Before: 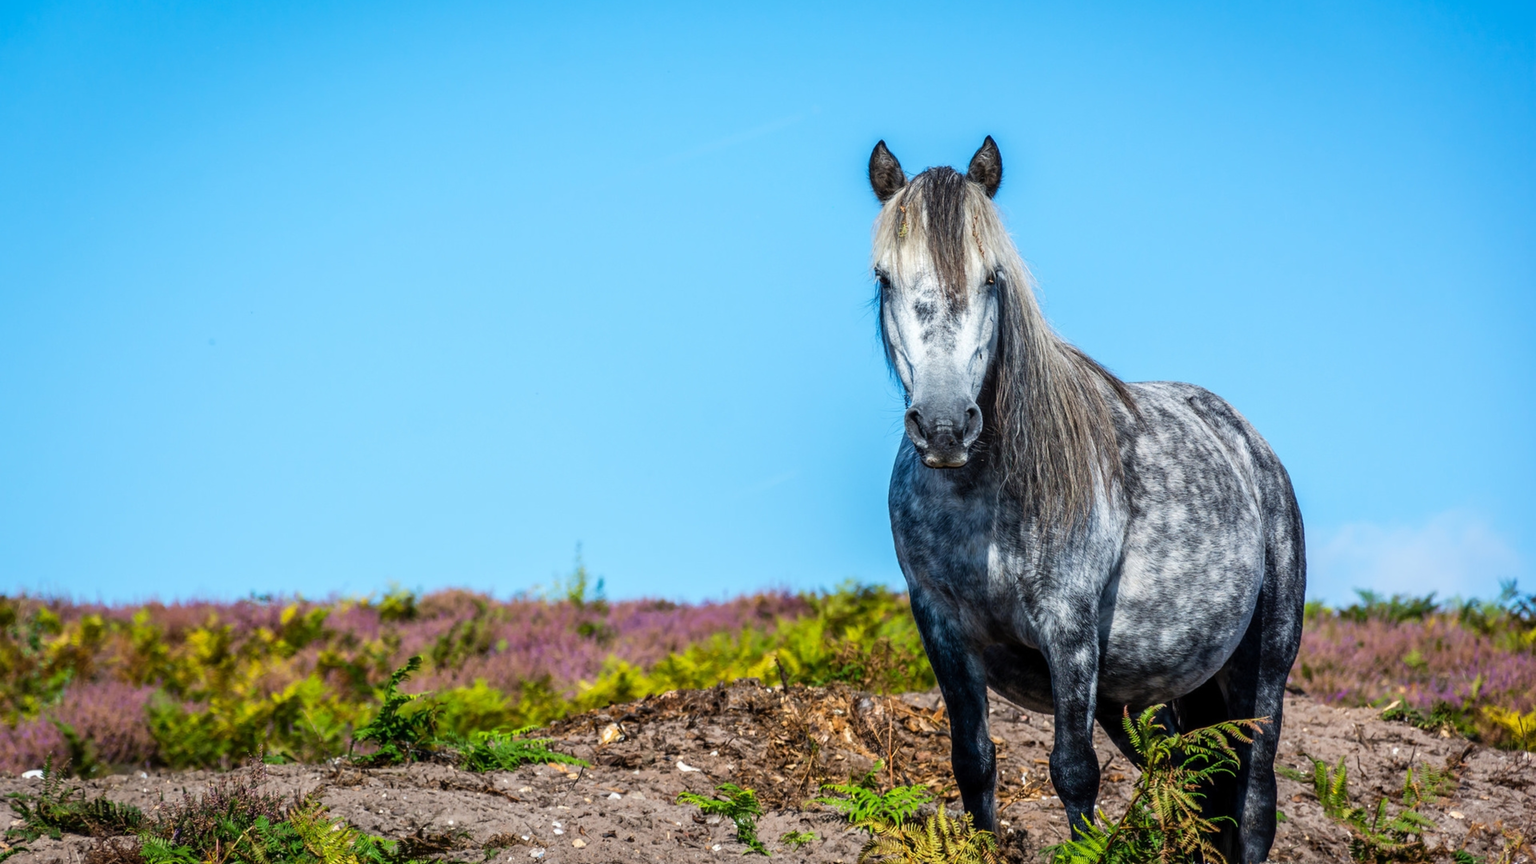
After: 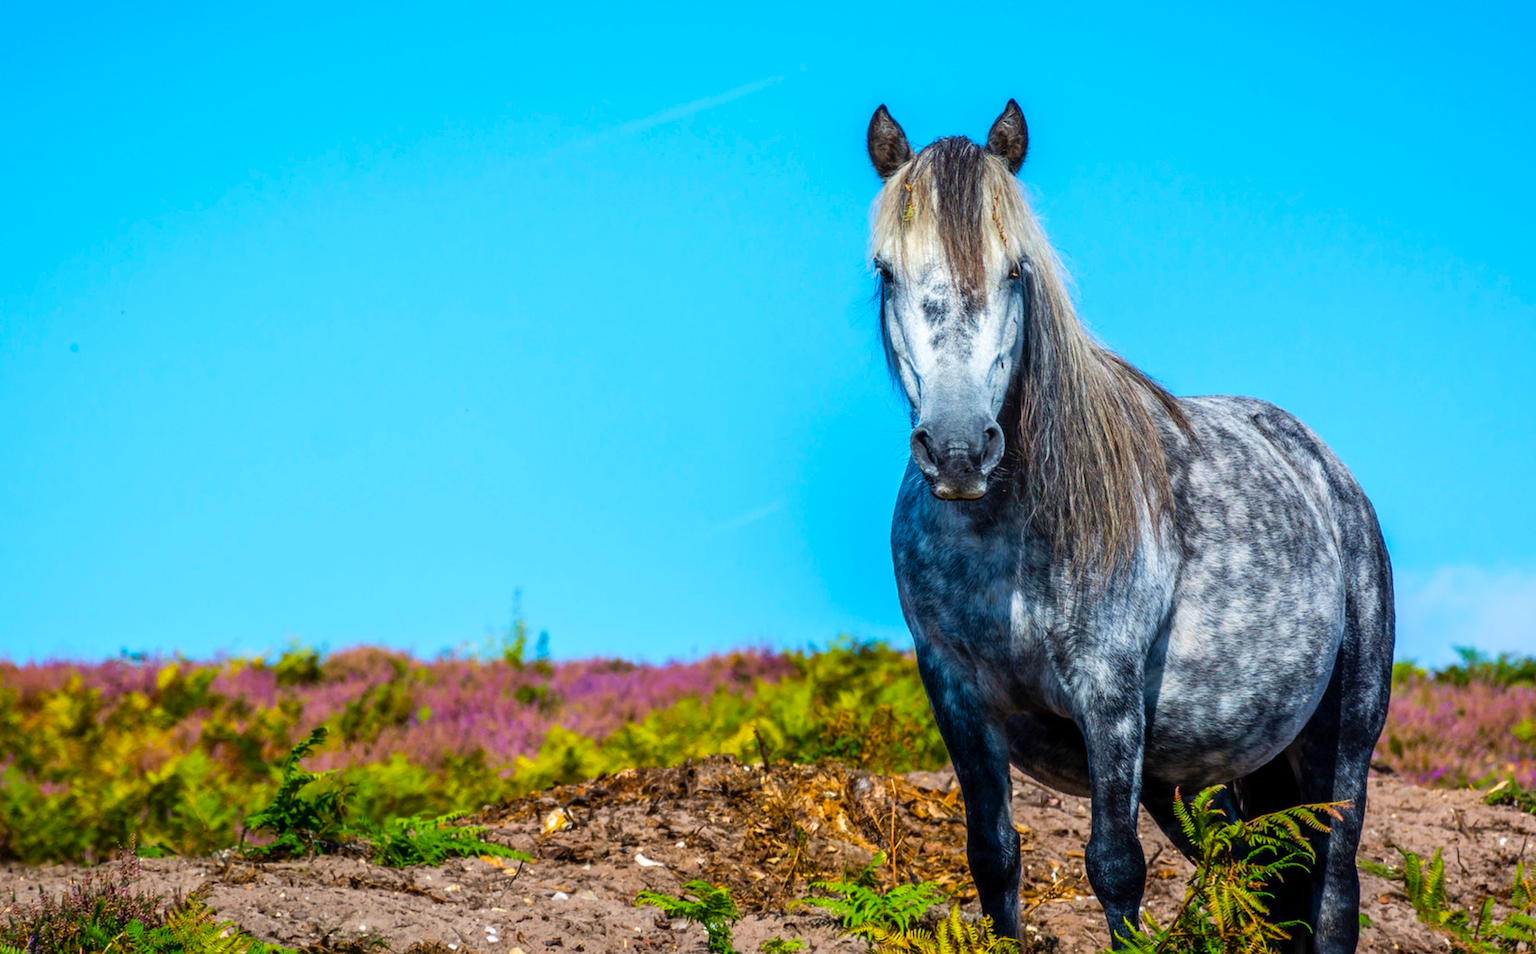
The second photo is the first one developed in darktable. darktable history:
color balance rgb: linear chroma grading › global chroma 15%, perceptual saturation grading › global saturation 30%
velvia: strength 15%
crop: left 9.807%, top 6.259%, right 7.334%, bottom 2.177%
